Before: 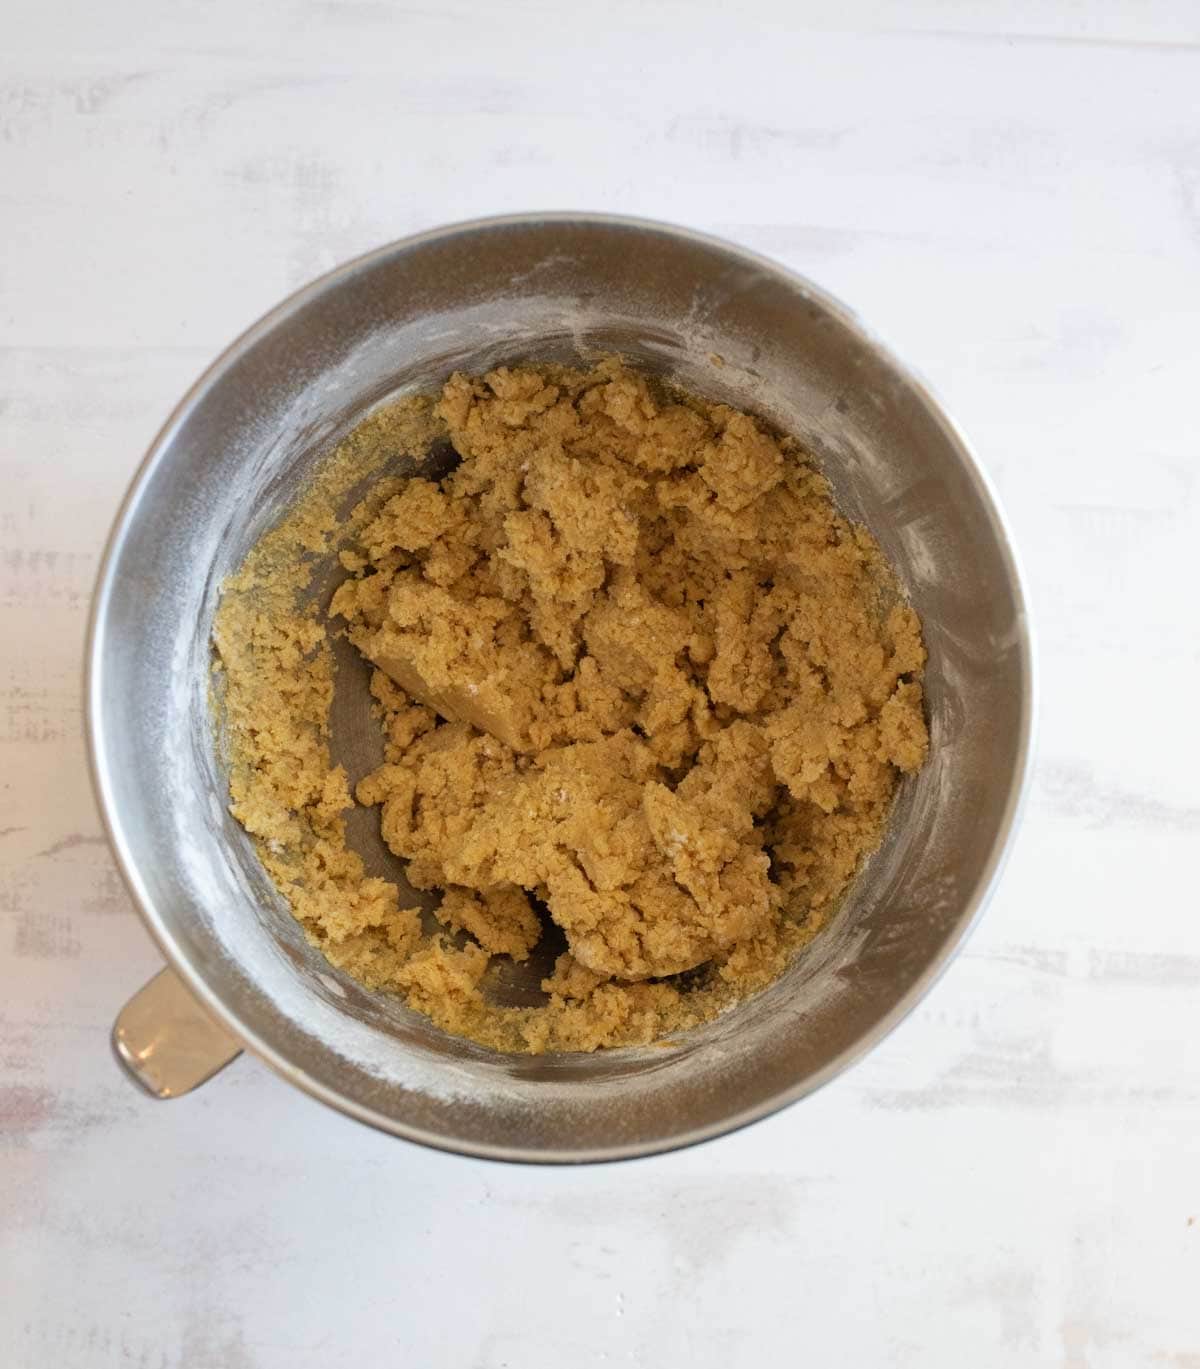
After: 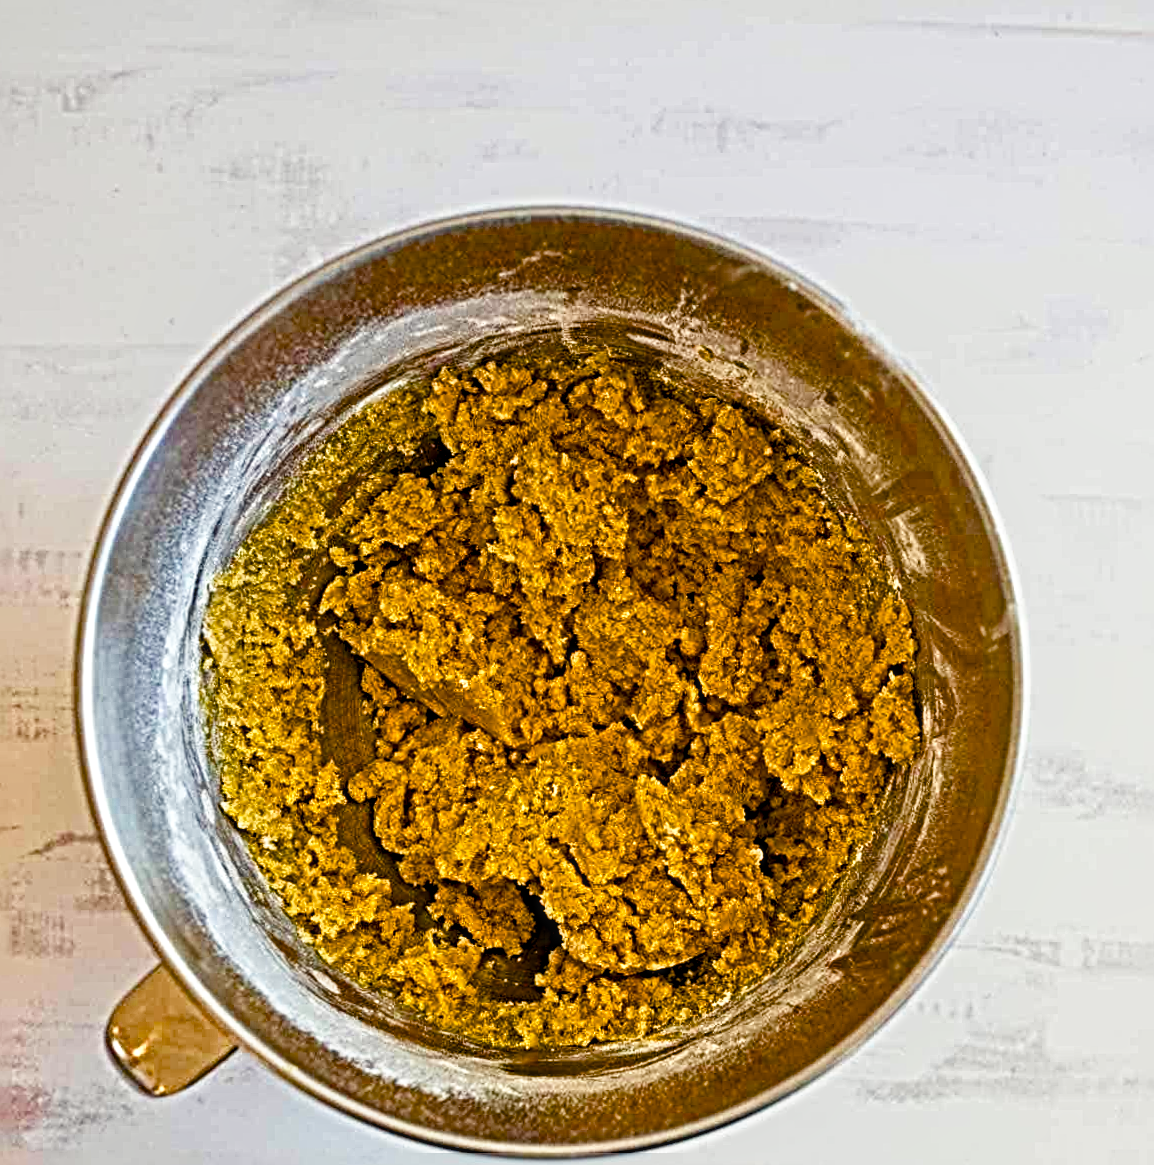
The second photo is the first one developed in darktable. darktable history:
color calibration: illuminant same as pipeline (D50), adaptation XYZ, x 0.347, y 0.358, temperature 5021.25 K
exposure: compensate highlight preservation false
crop and rotate: angle 0.482°, left 0.295%, right 2.619%, bottom 14.086%
sharpen: radius 6.264, amount 1.801, threshold 0.178
base curve: curves: ch0 [(0, 0) (0.688, 0.865) (1, 1)], preserve colors none
color balance rgb: highlights gain › luminance 6.378%, highlights gain › chroma 1.2%, highlights gain › hue 92.52°, linear chroma grading › global chroma 39.655%, perceptual saturation grading › global saturation 20%, perceptual saturation grading › highlights -25.118%, perceptual saturation grading › shadows 50.072%, global vibrance 16.207%, saturation formula JzAzBz (2021)
local contrast: on, module defaults
tone equalizer: -8 EV -0.001 EV, -7 EV 0.004 EV, -6 EV -0.011 EV, -5 EV 0.013 EV, -4 EV -0.015 EV, -3 EV 0.023 EV, -2 EV -0.041 EV, -1 EV -0.277 EV, +0 EV -0.609 EV
